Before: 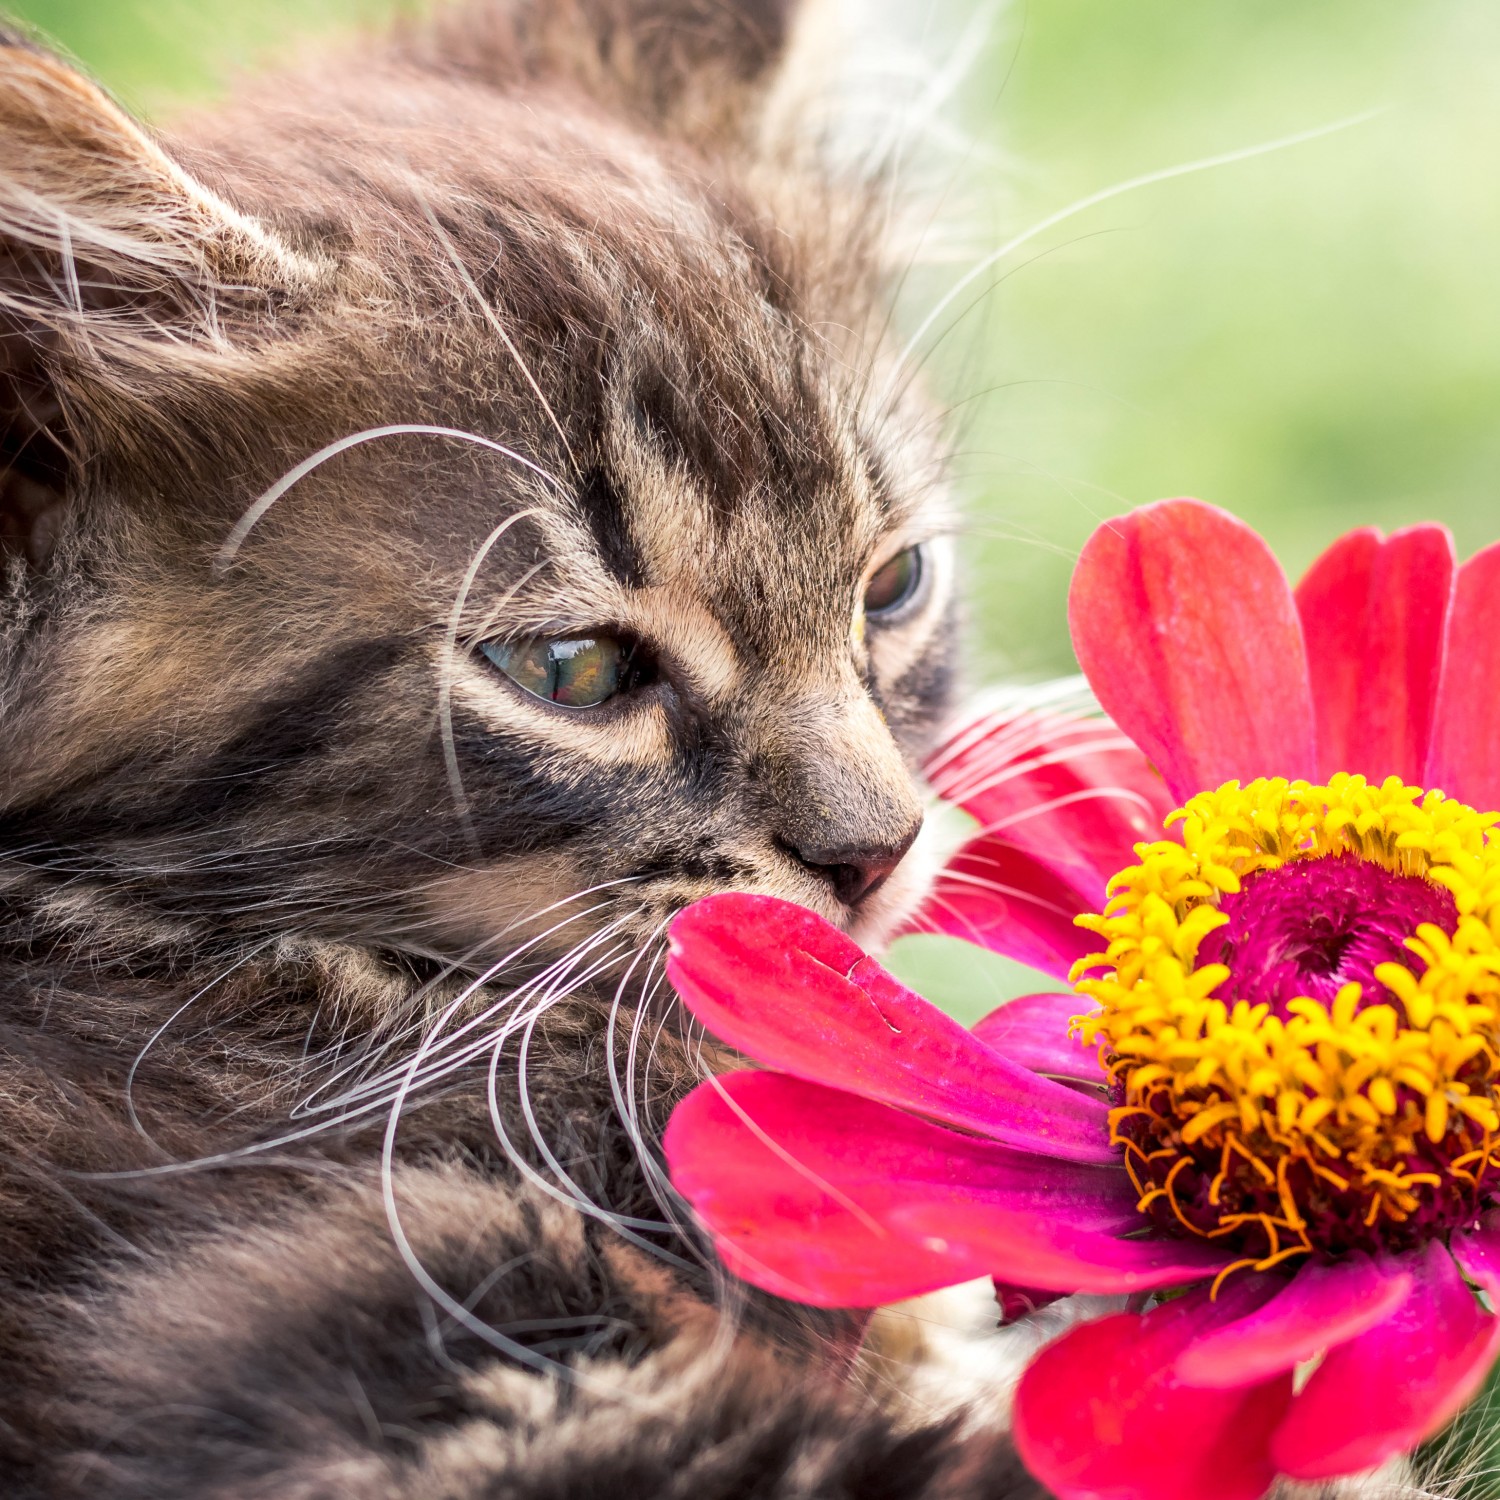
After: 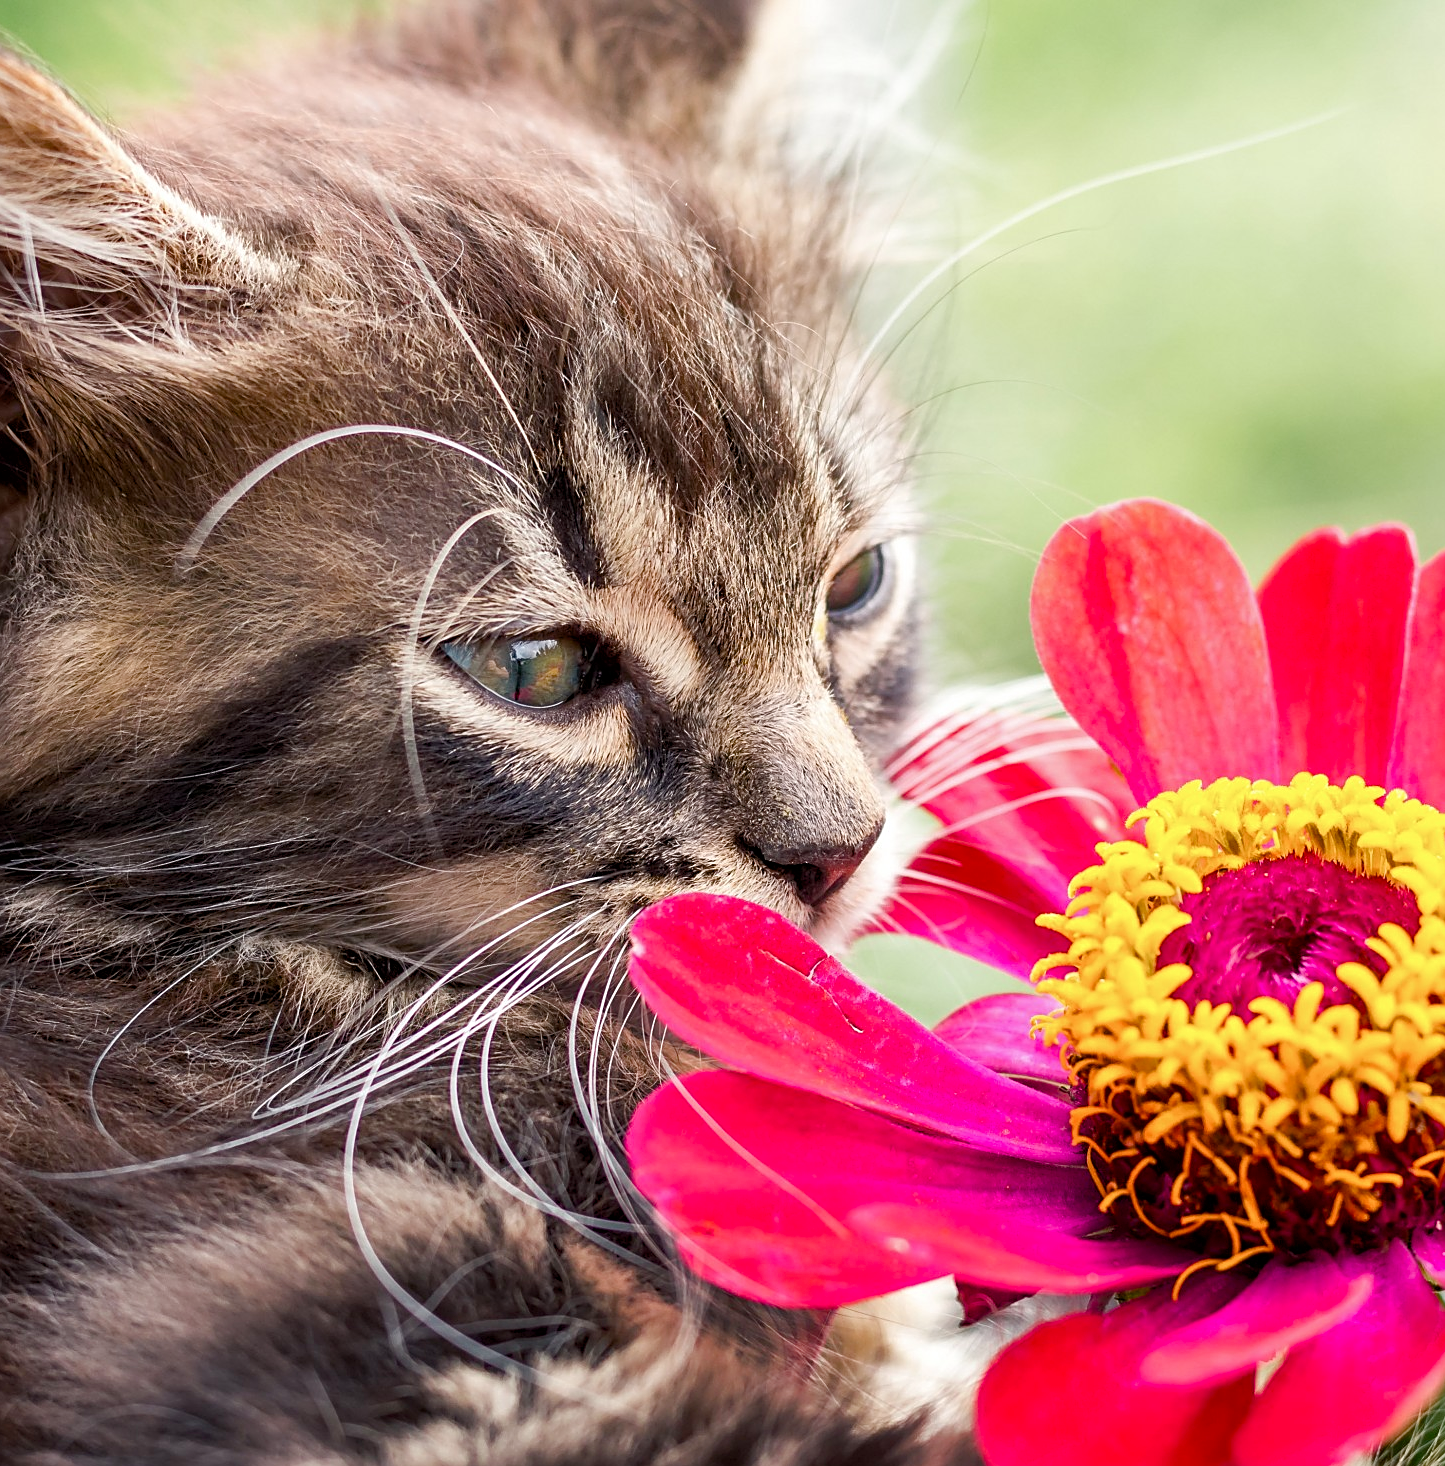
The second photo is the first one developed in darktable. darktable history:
sharpen: on, module defaults
color balance rgb: perceptual saturation grading › global saturation 20%, perceptual saturation grading › highlights -25%, perceptual saturation grading › shadows 50%, global vibrance -25%
crop and rotate: left 2.536%, right 1.107%, bottom 2.246%
